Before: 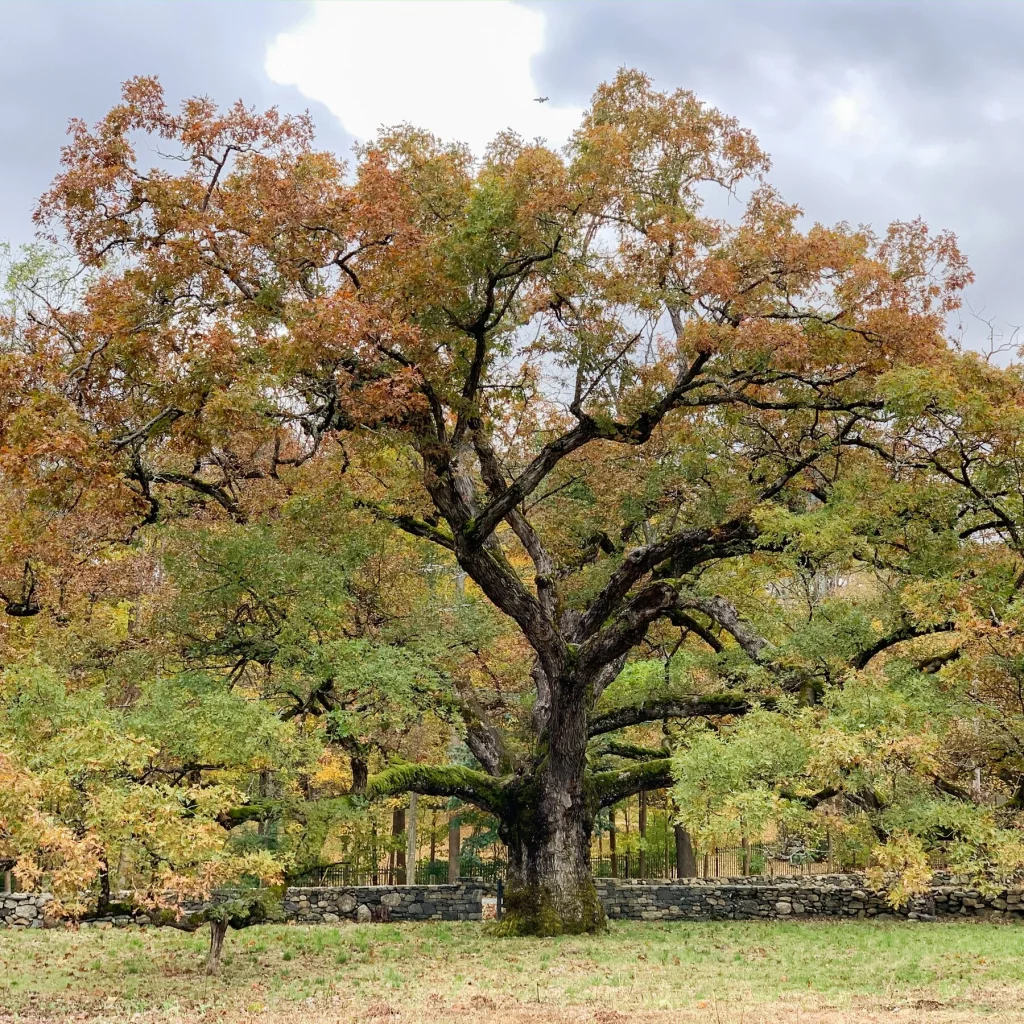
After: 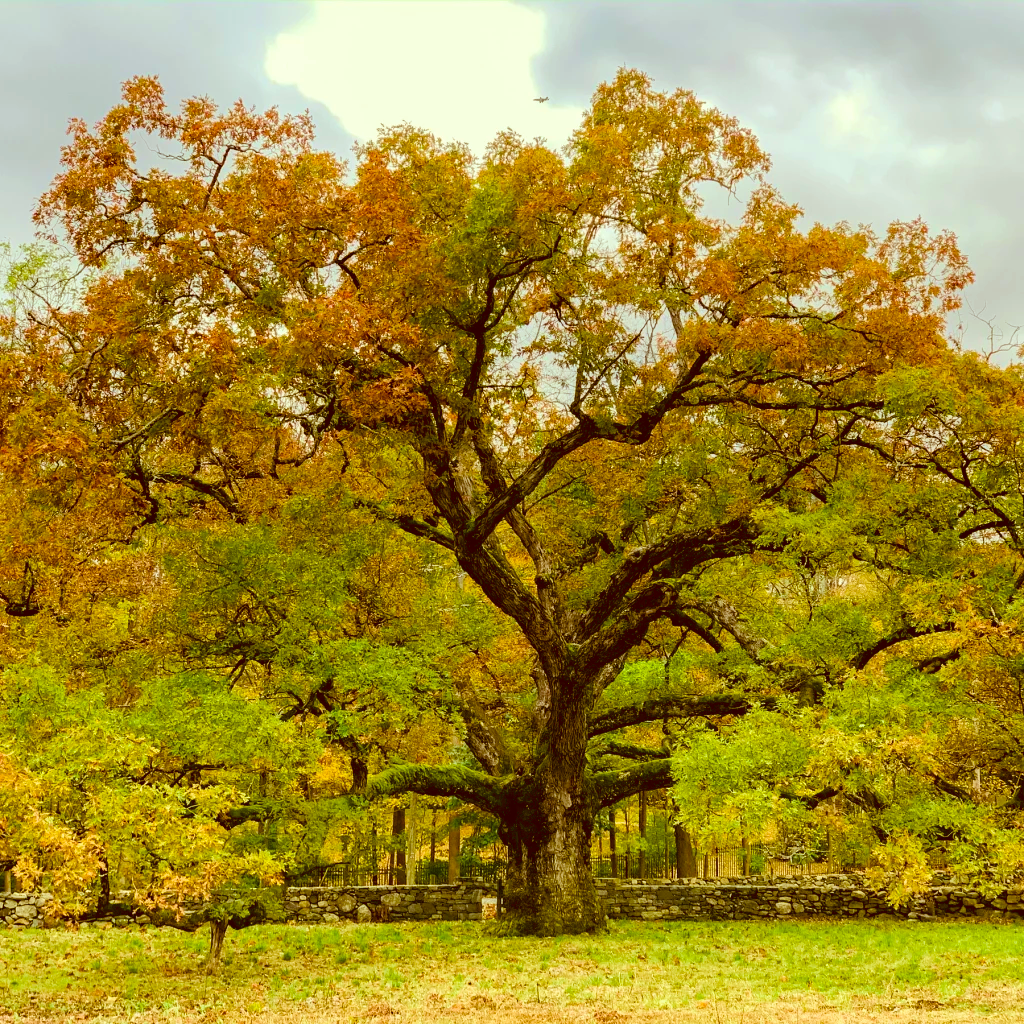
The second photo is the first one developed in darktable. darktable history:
velvia: strength 51%, mid-tones bias 0.51
color correction: highlights a* -5.3, highlights b* 9.8, shadows a* 9.8, shadows b* 24.26
